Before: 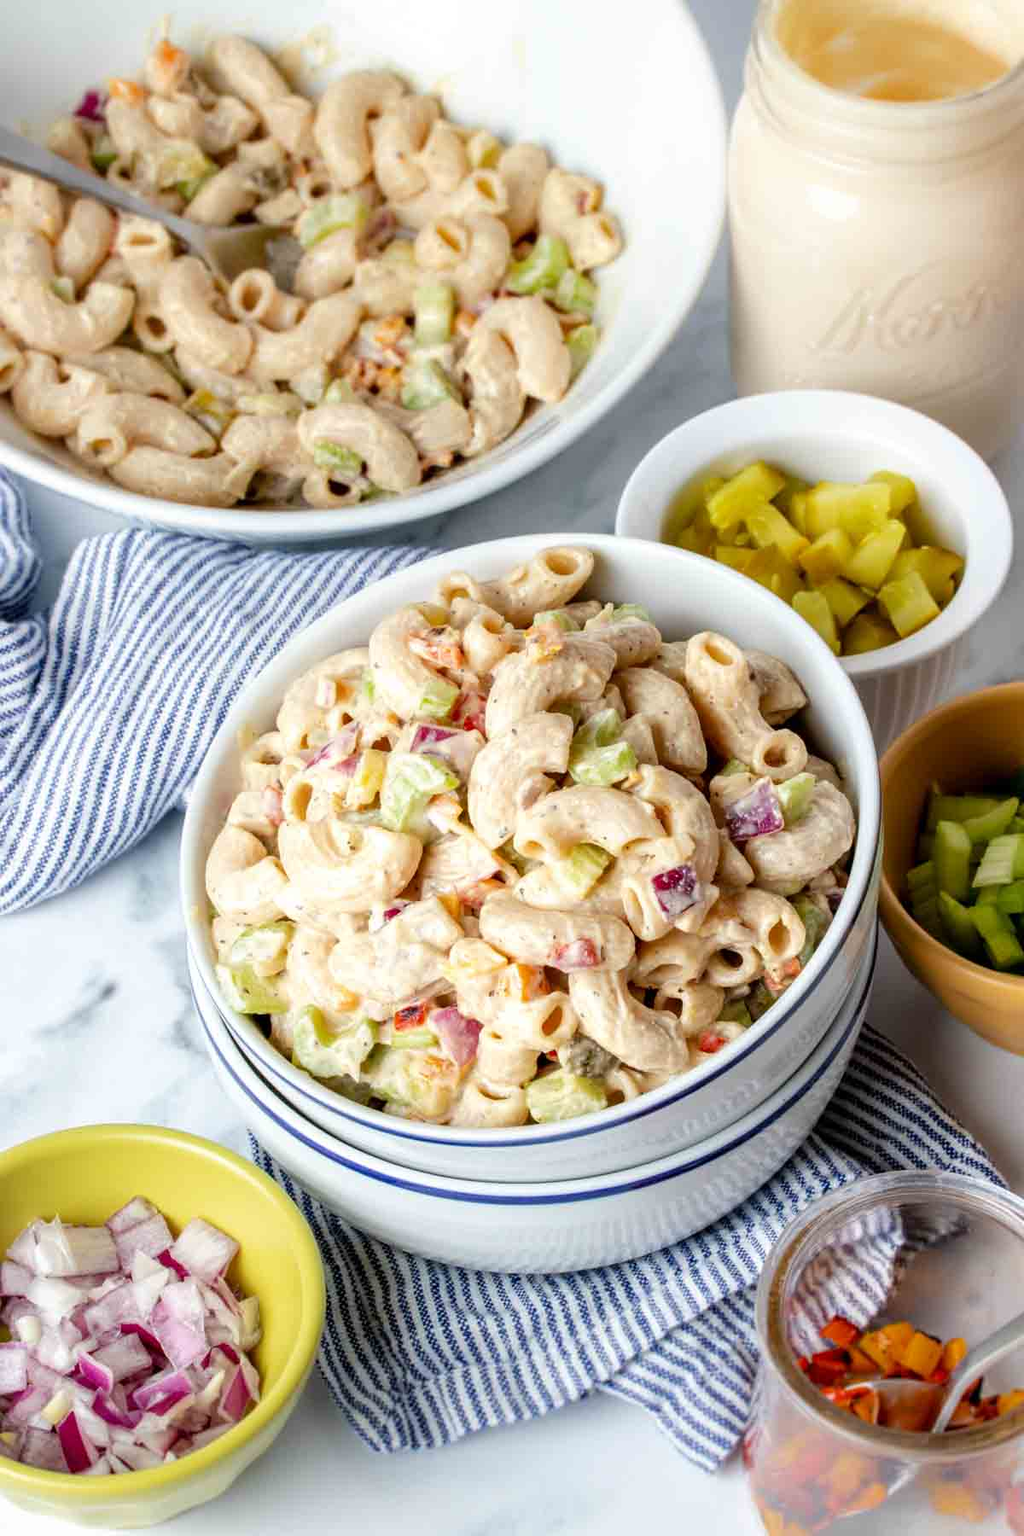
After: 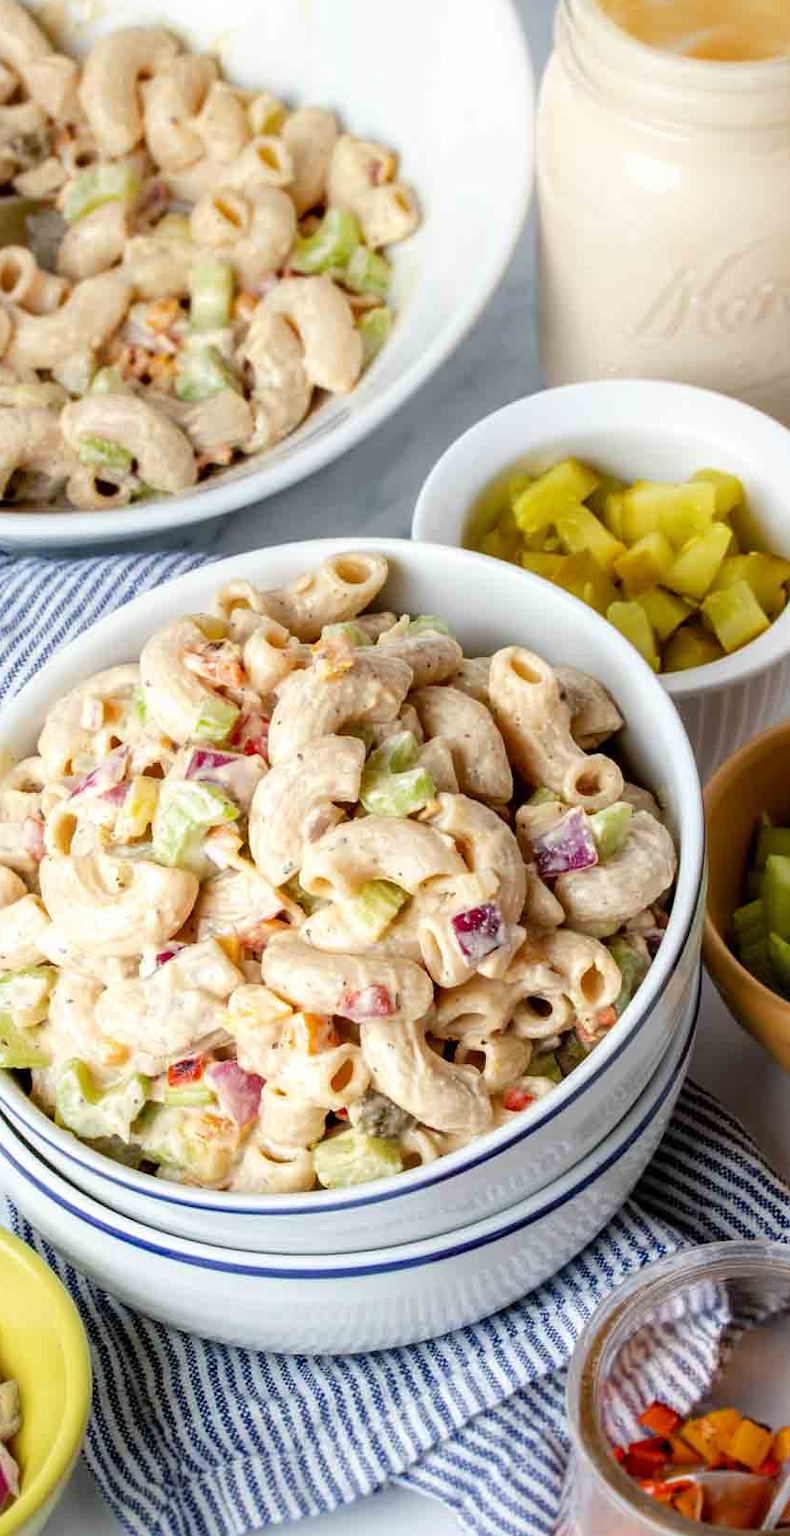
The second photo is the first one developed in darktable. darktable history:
crop and rotate: left 23.71%, top 3.006%, right 6.315%, bottom 6.367%
